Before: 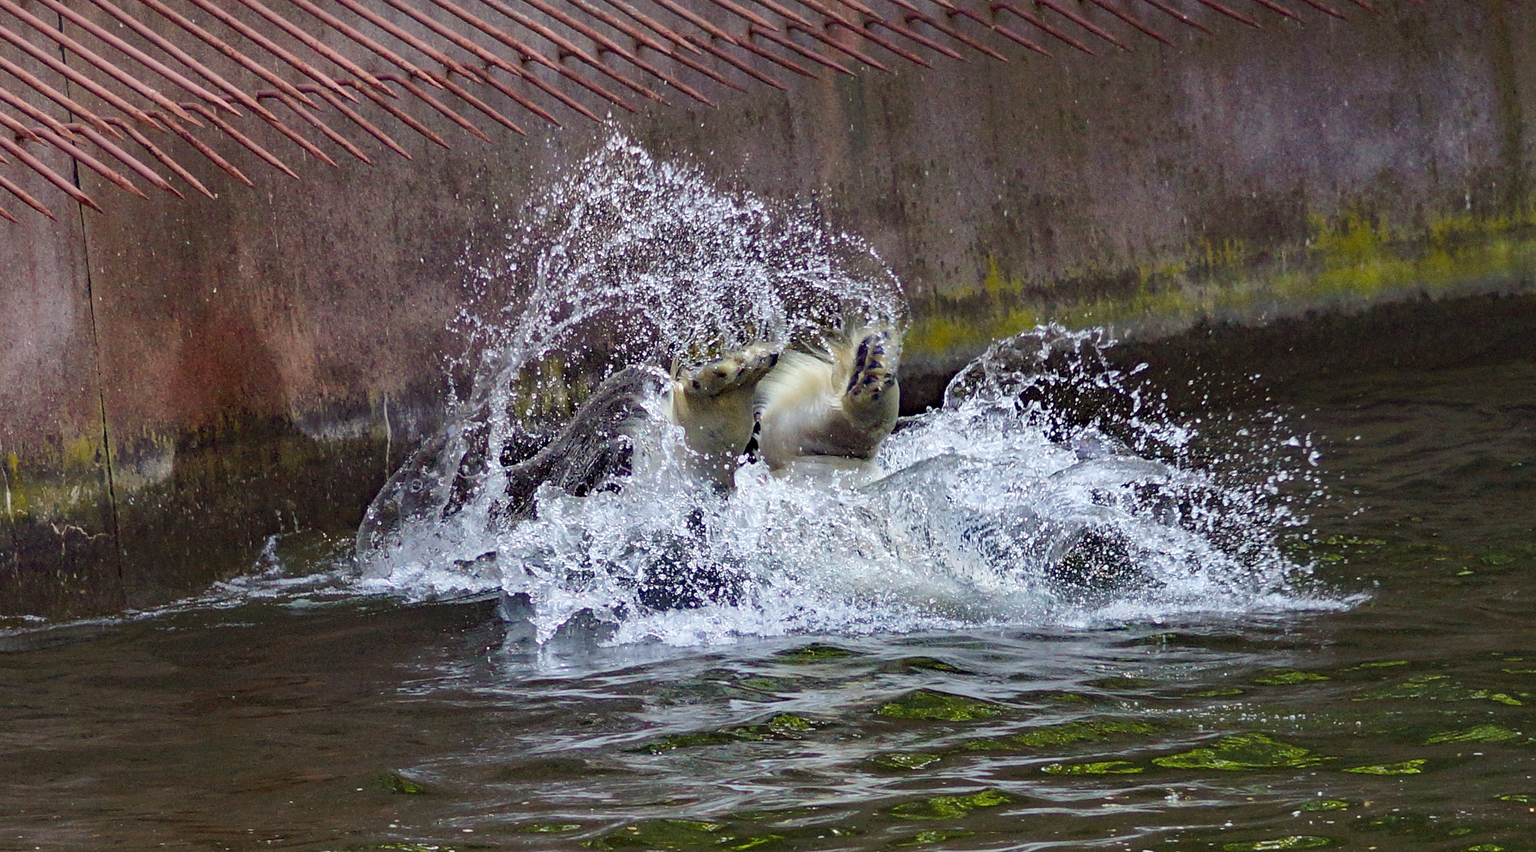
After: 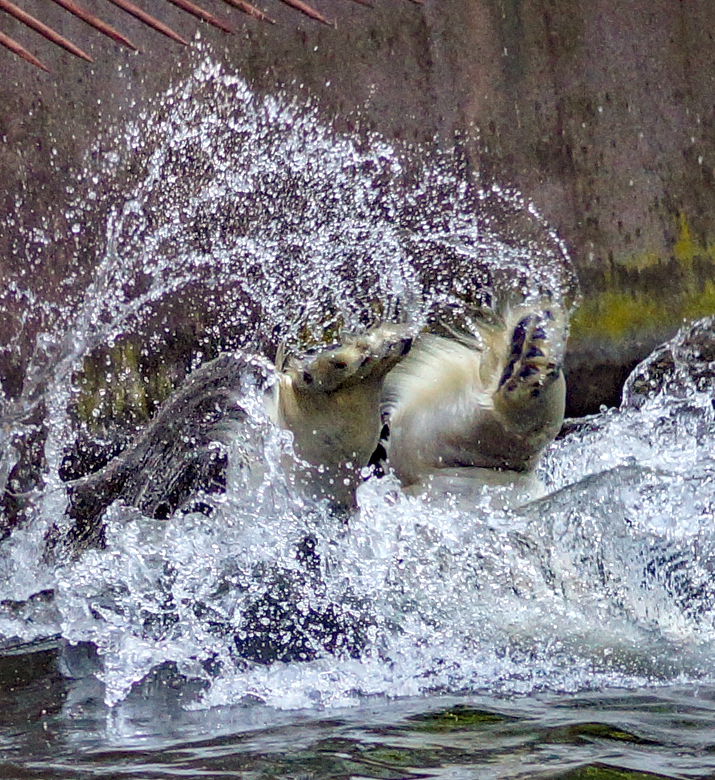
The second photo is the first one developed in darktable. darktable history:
local contrast: on, module defaults
crop and rotate: left 29.559%, top 10.257%, right 33.689%, bottom 17.451%
